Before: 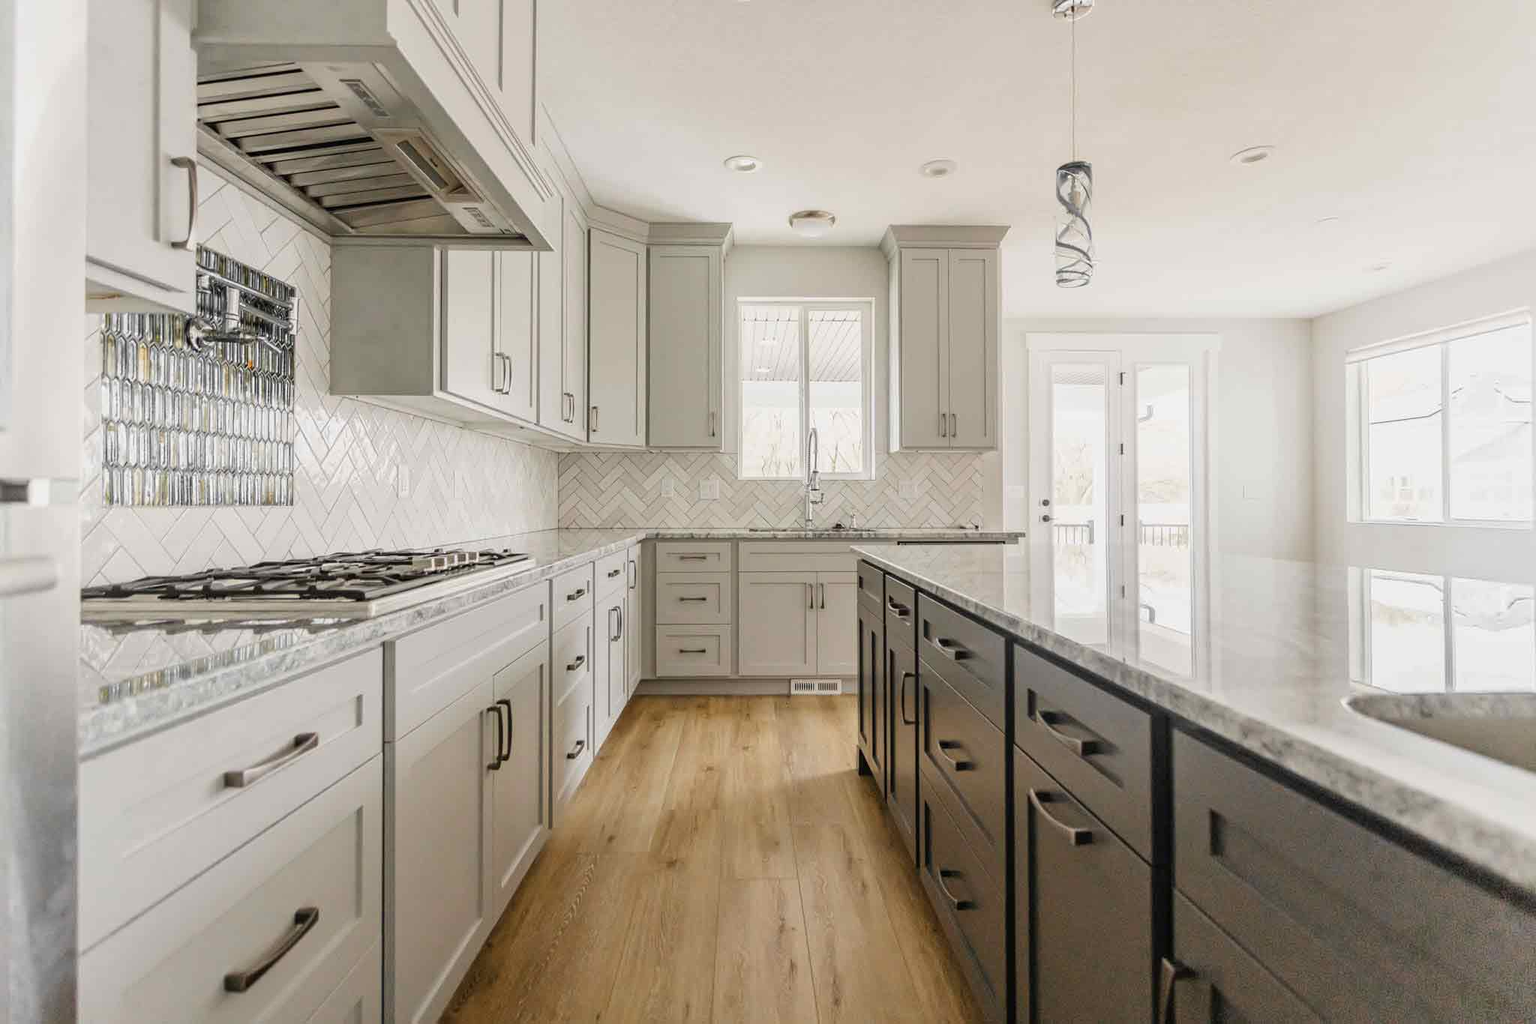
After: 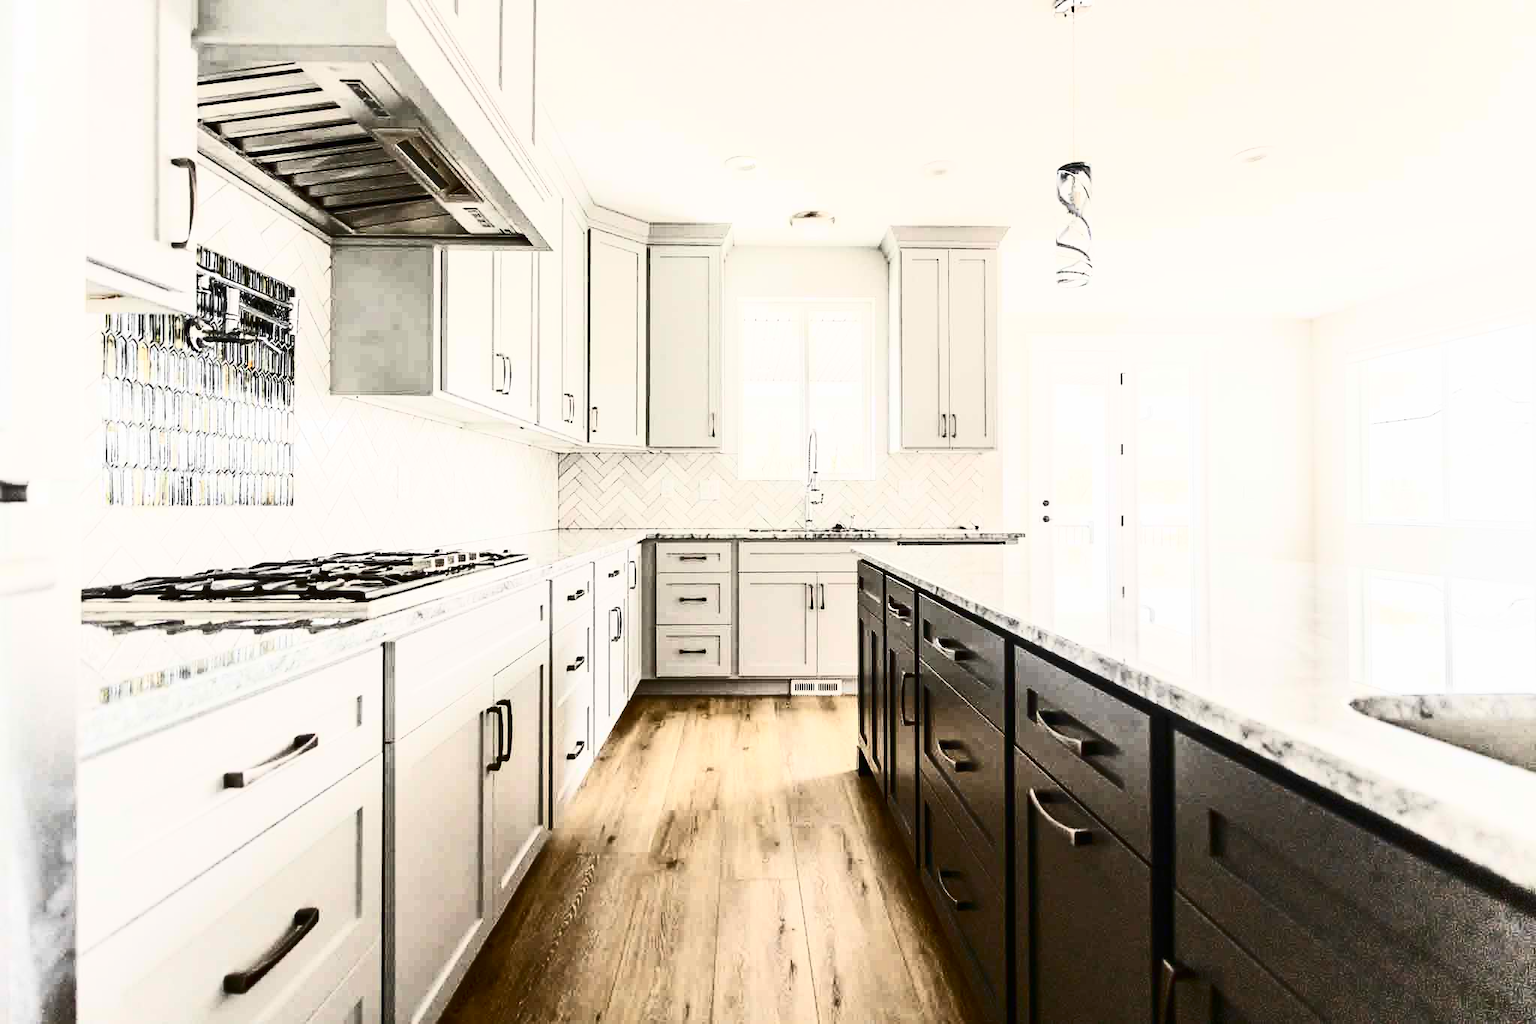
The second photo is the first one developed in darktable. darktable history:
contrast brightness saturation: contrast 0.916, brightness 0.197
